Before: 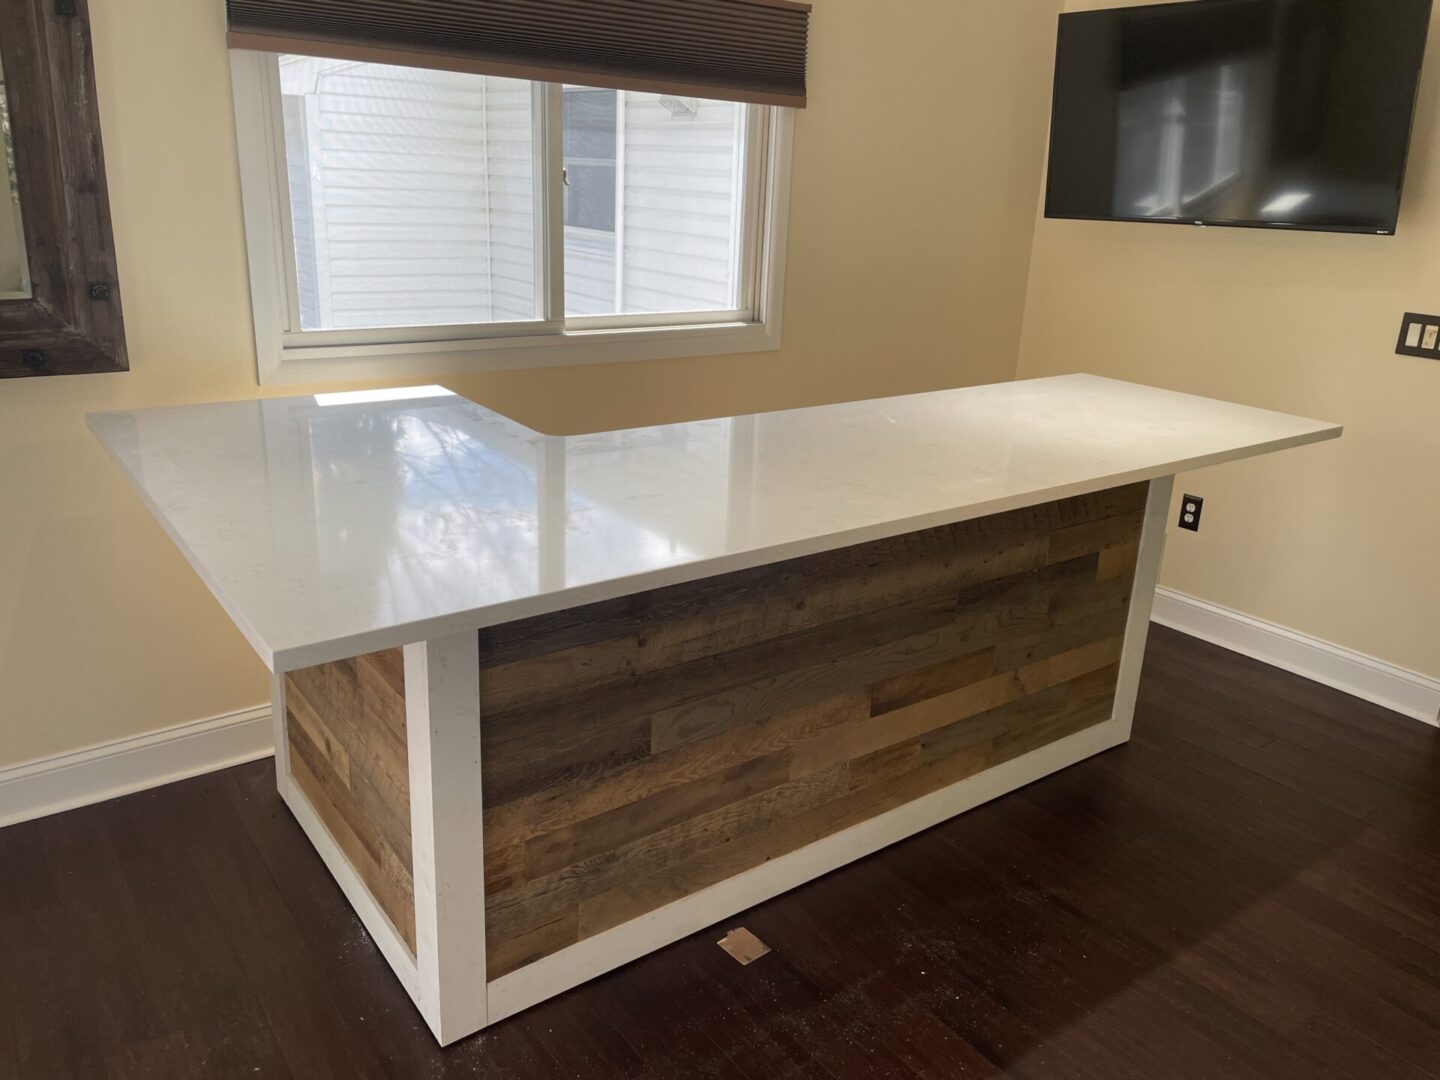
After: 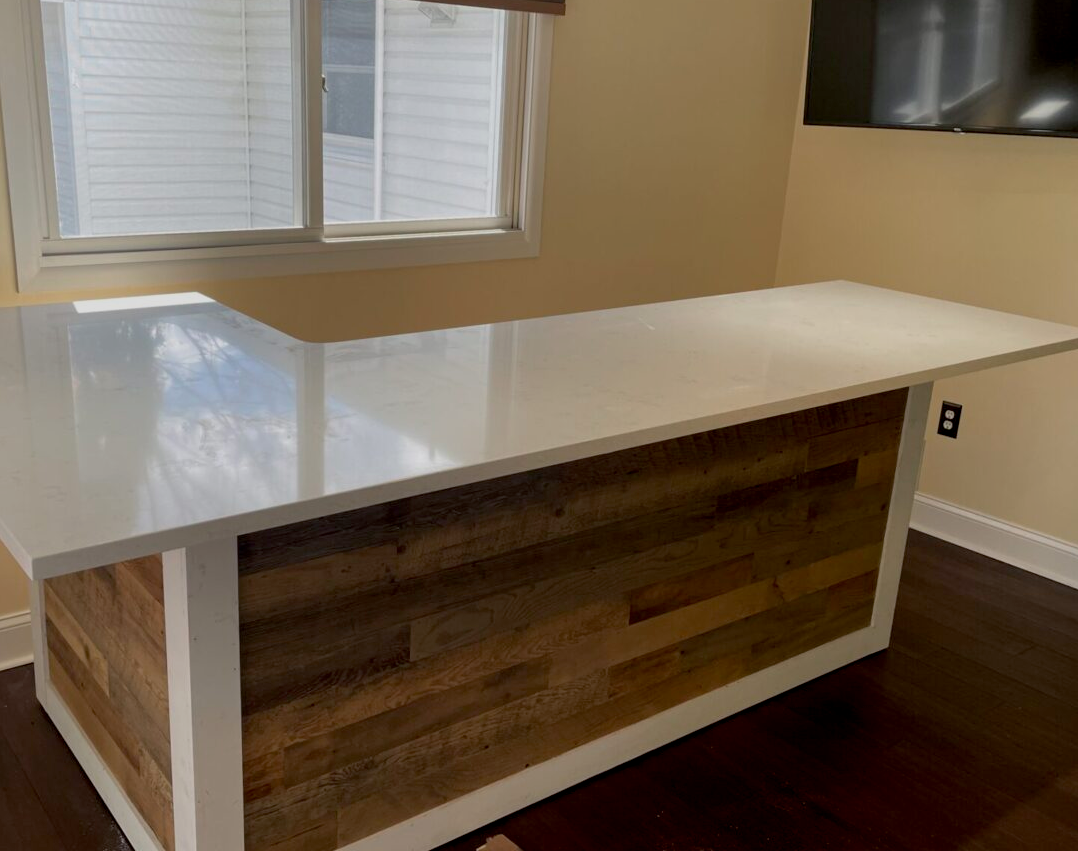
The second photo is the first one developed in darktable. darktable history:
exposure: black level correction 0.011, exposure -0.478 EV, compensate highlight preservation false
crop: left 16.768%, top 8.653%, right 8.362%, bottom 12.485%
